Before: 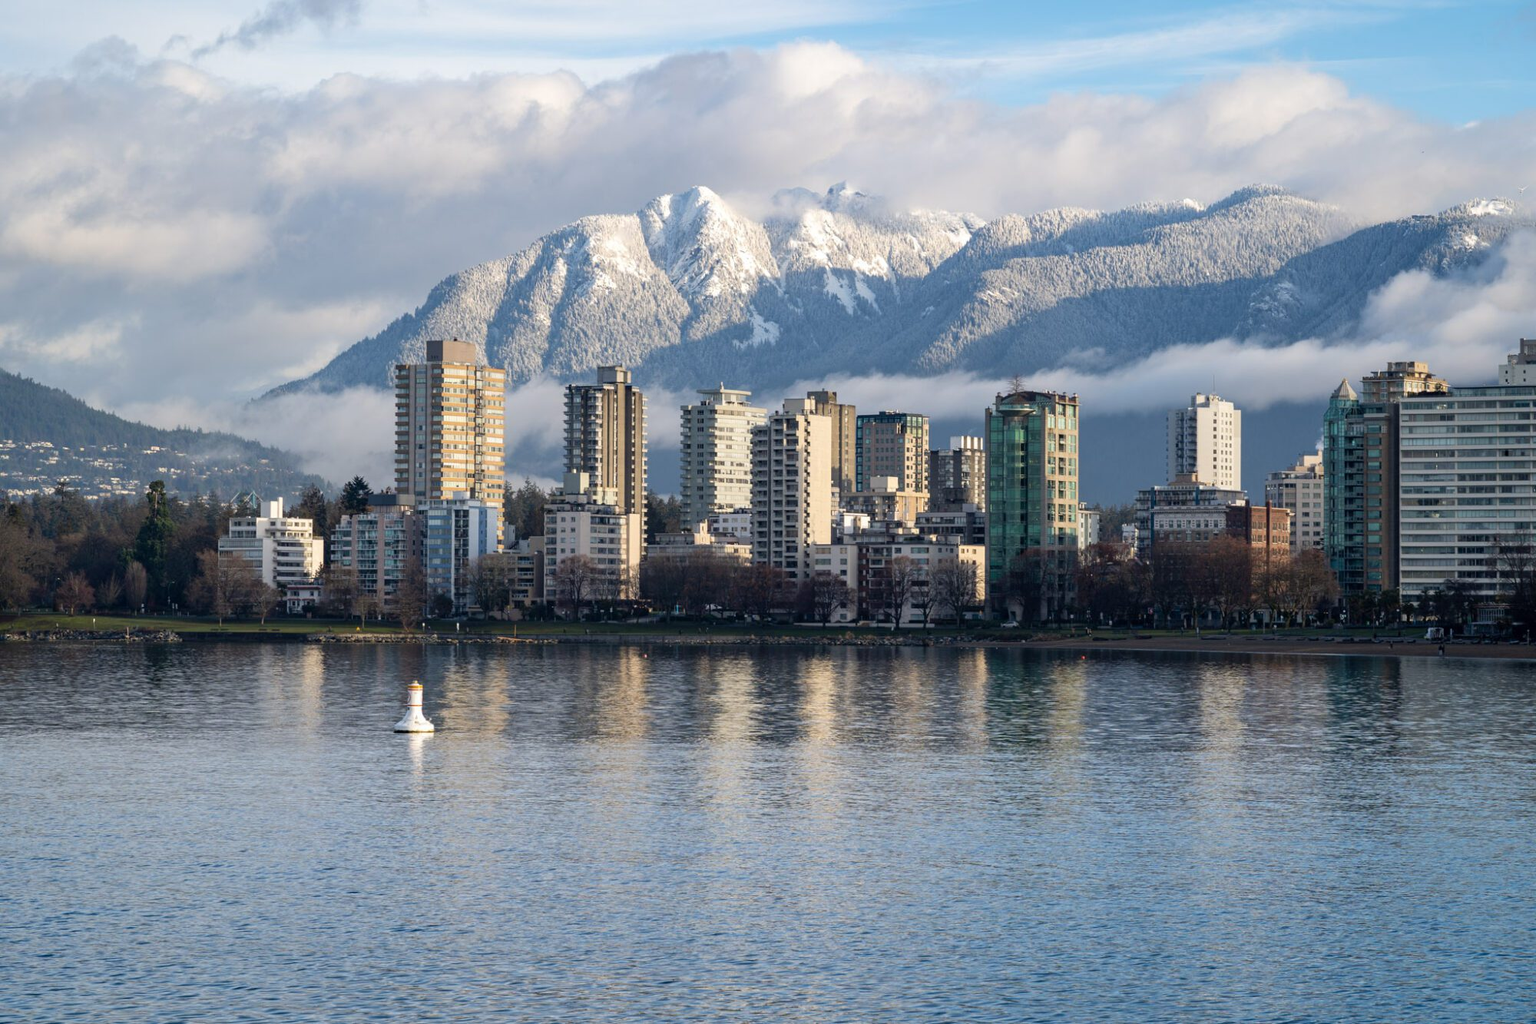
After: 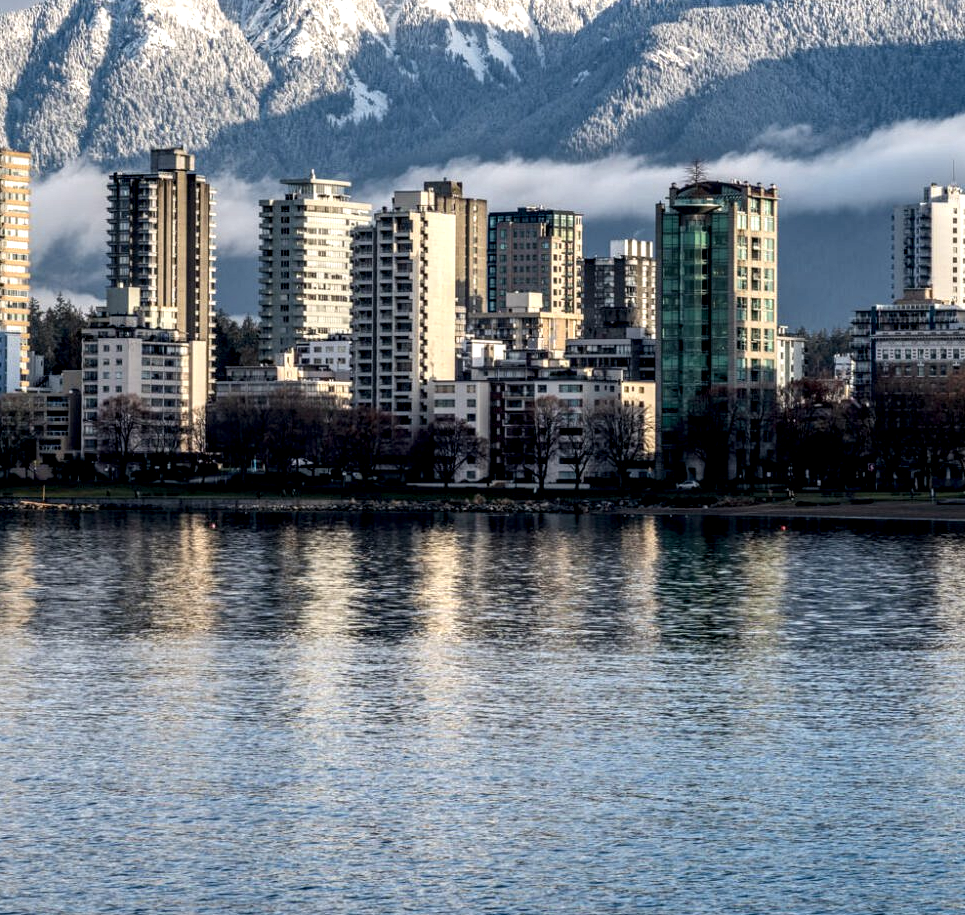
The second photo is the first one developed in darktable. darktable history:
crop: left 31.379%, top 24.658%, right 20.326%, bottom 6.628%
local contrast: highlights 19%, detail 186%
